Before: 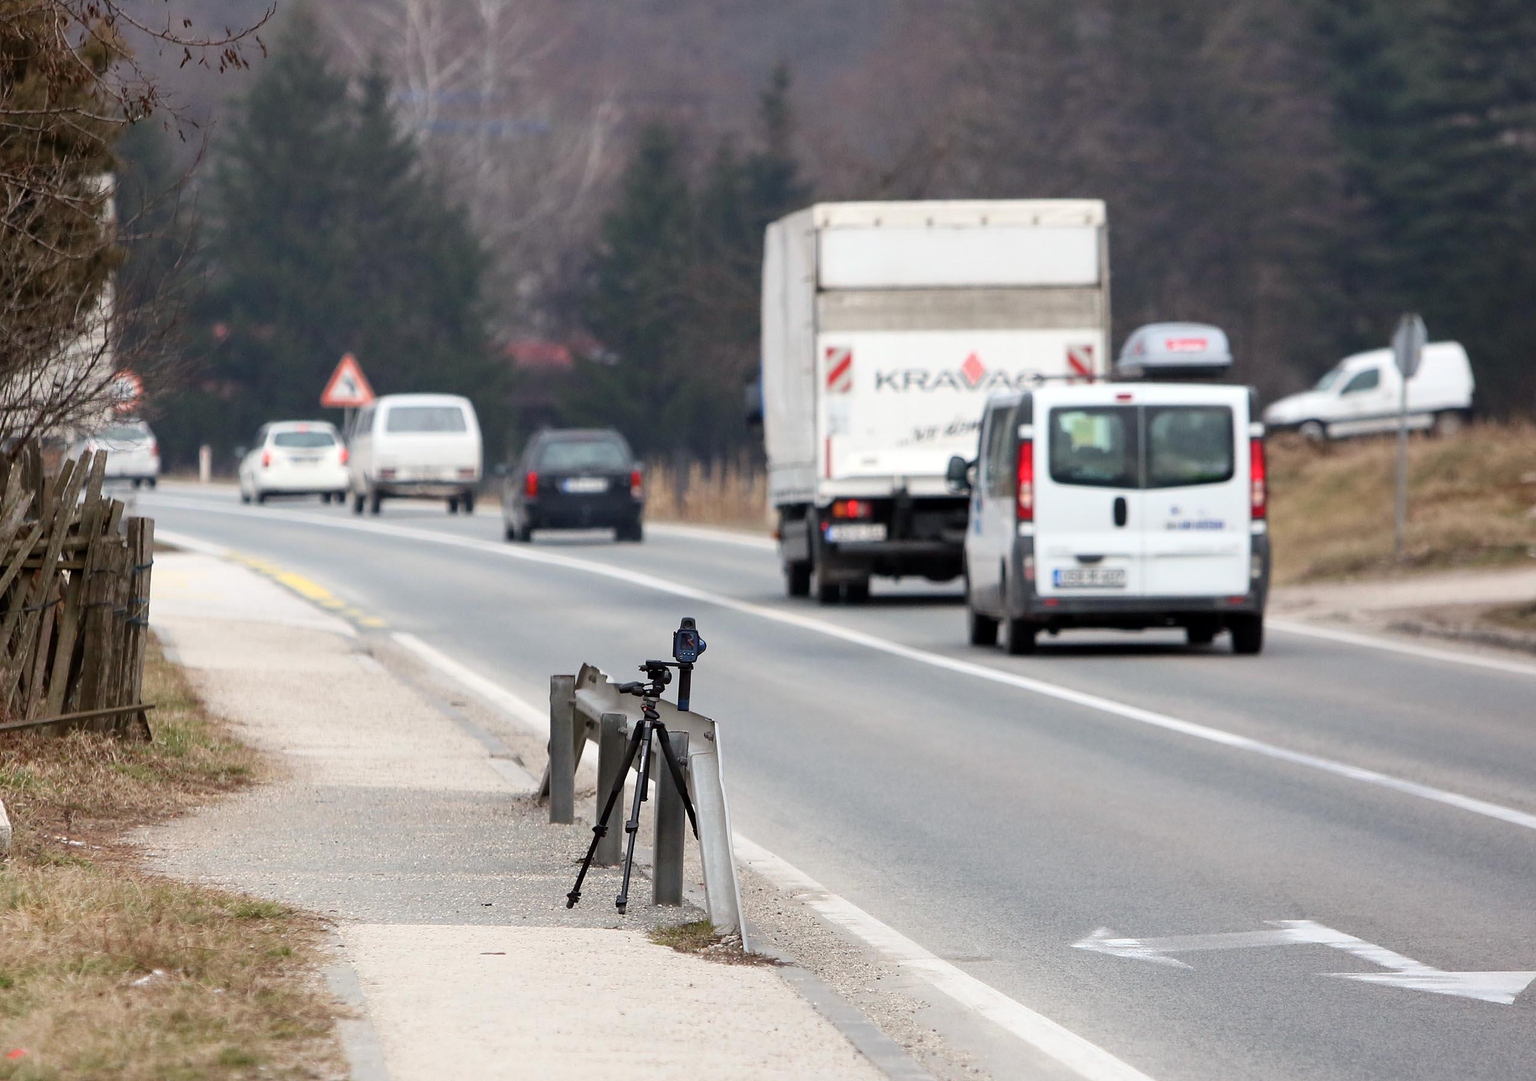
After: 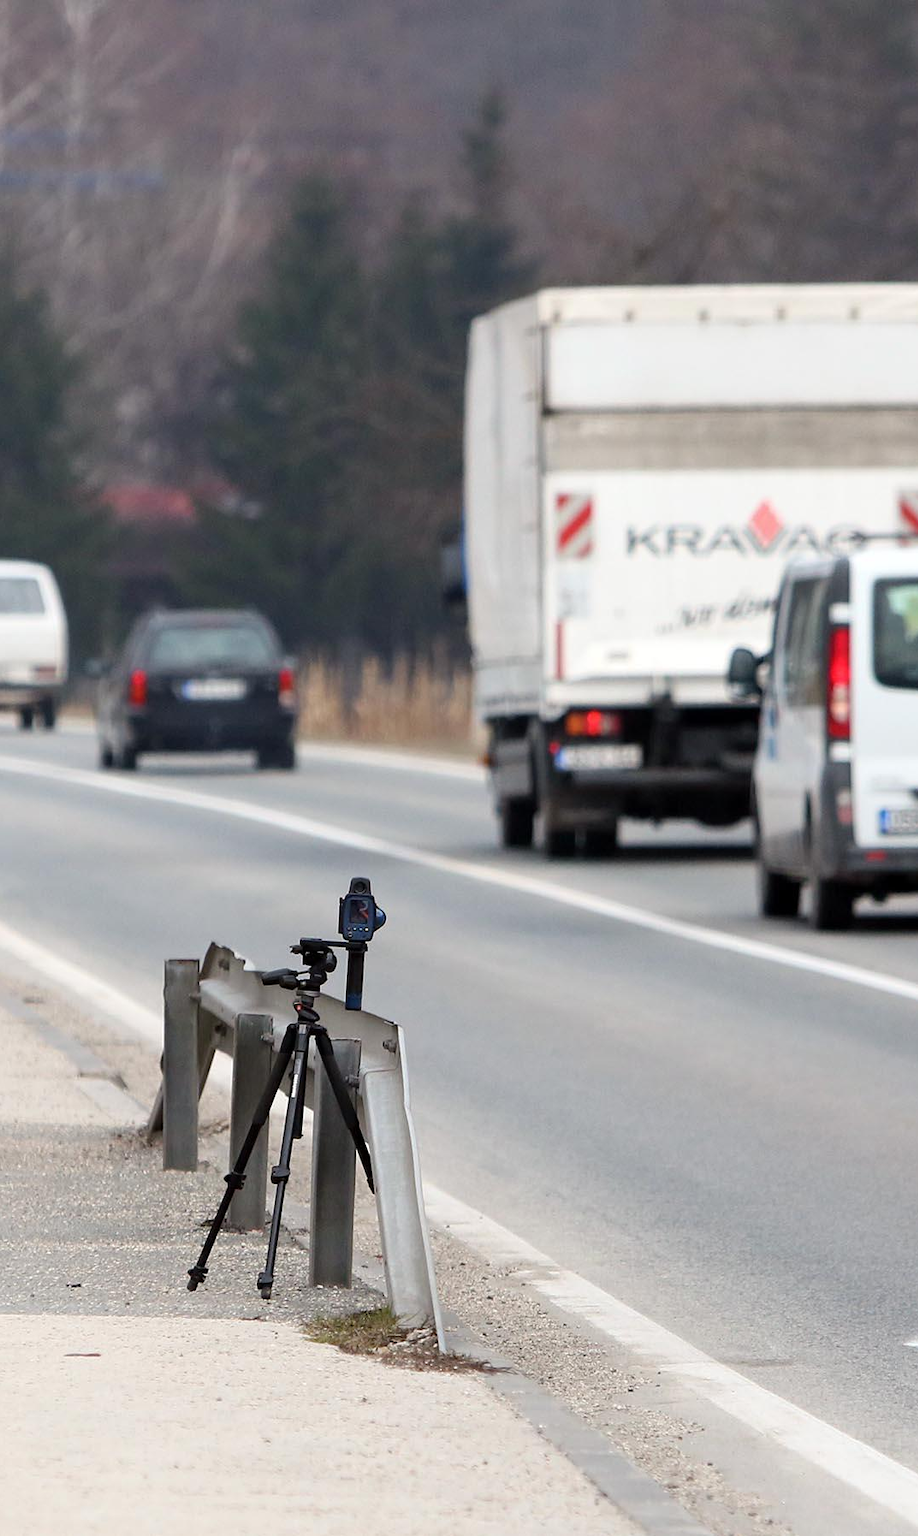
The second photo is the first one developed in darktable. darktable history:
crop: left 28.313%, right 29.587%
